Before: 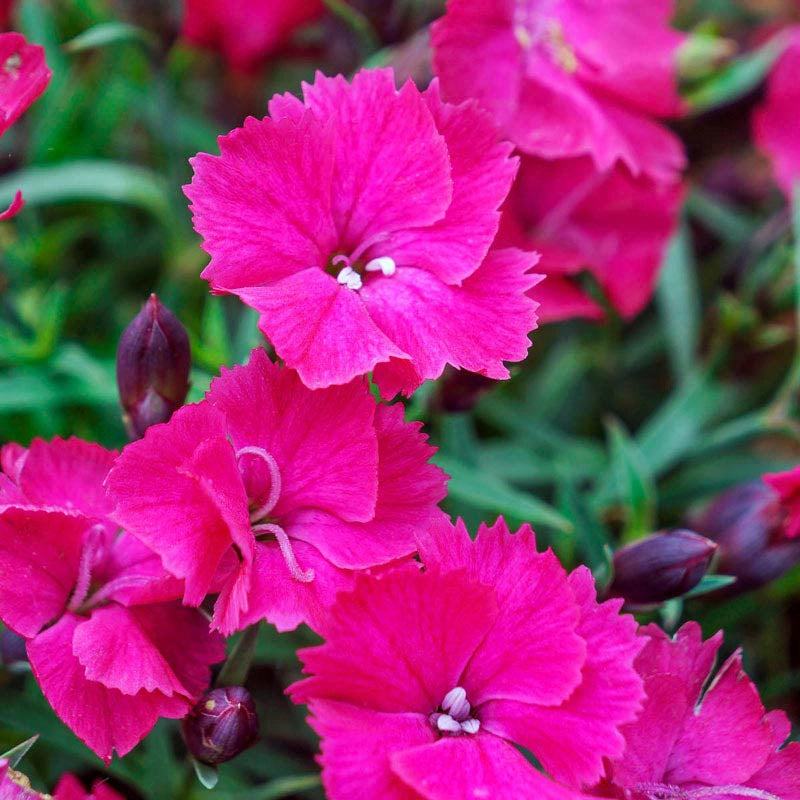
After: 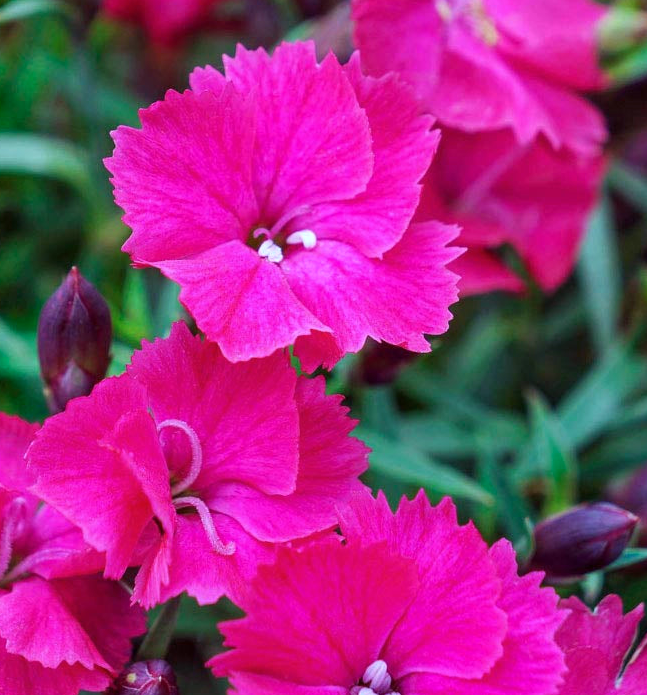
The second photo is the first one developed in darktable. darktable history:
color calibration: illuminant as shot in camera, x 0.358, y 0.373, temperature 4628.91 K
crop: left 9.929%, top 3.475%, right 9.188%, bottom 9.529%
